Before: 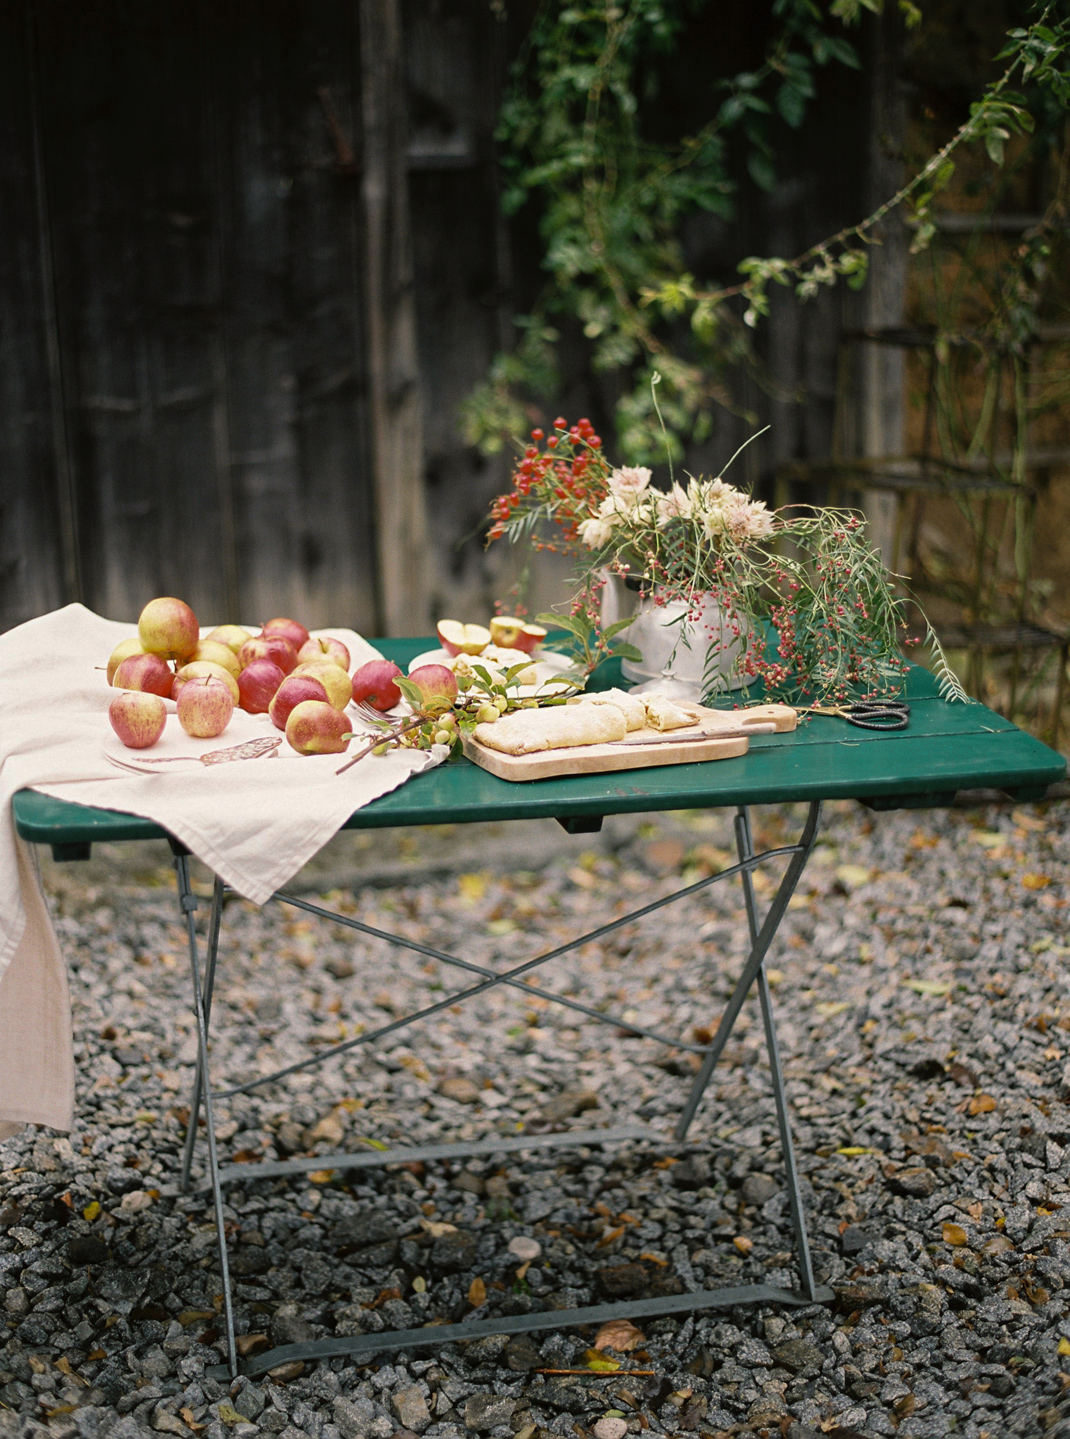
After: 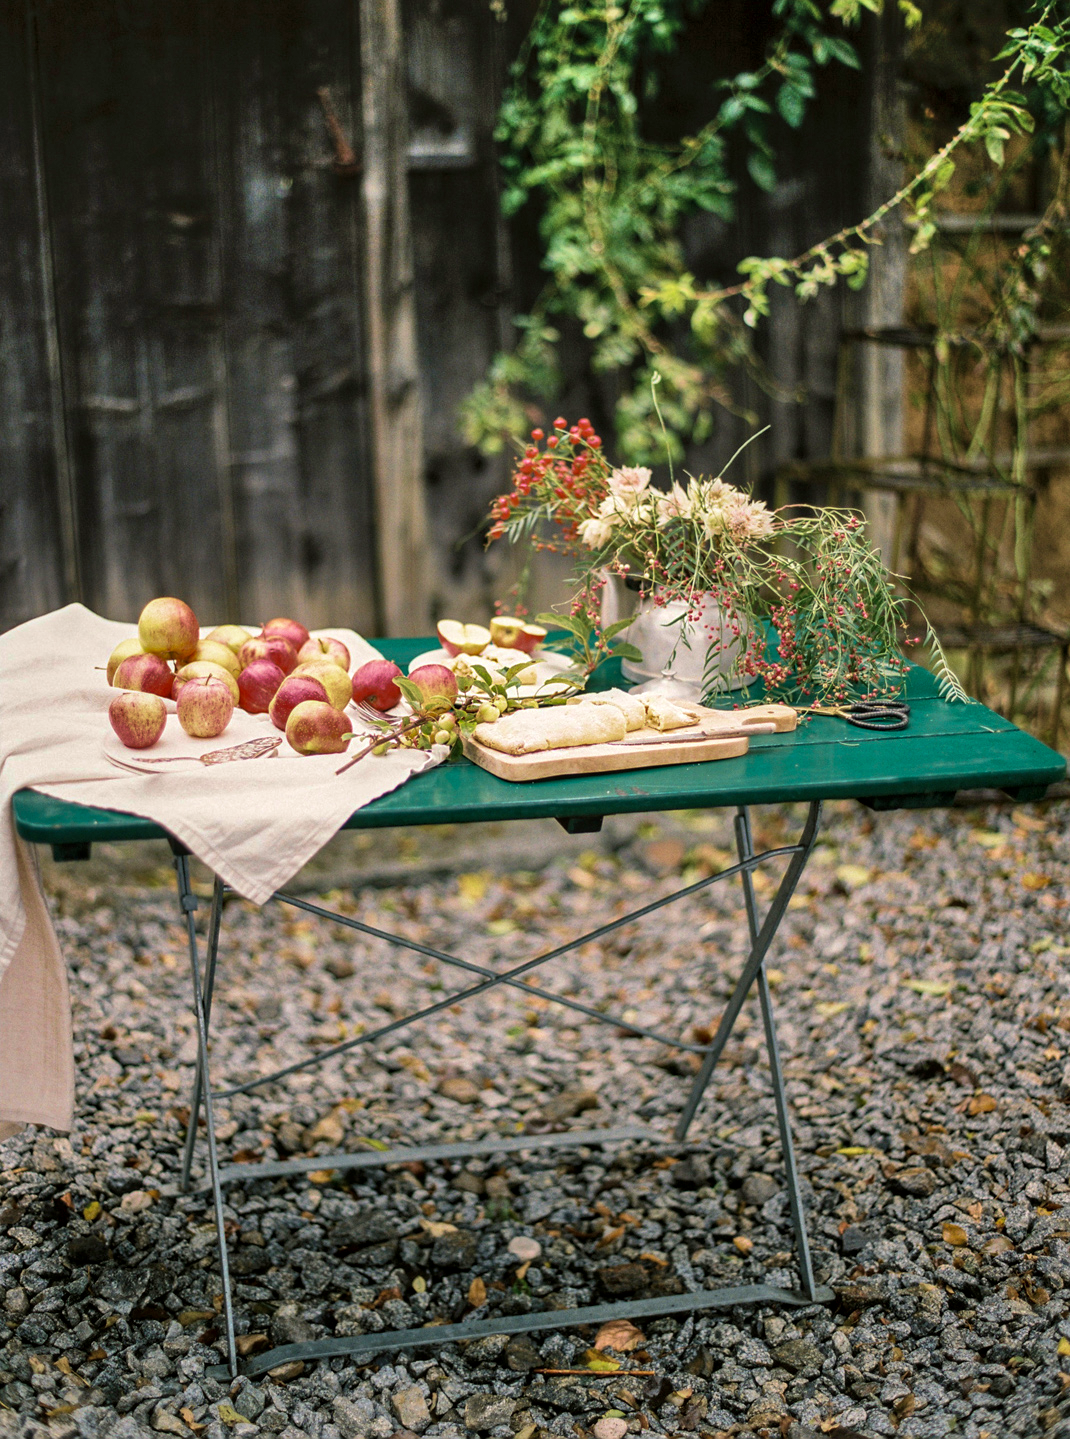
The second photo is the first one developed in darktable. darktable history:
velvia: strength 36.69%
local contrast: on, module defaults
shadows and highlights: shadows 60.7, highlights -60.14, soften with gaussian
